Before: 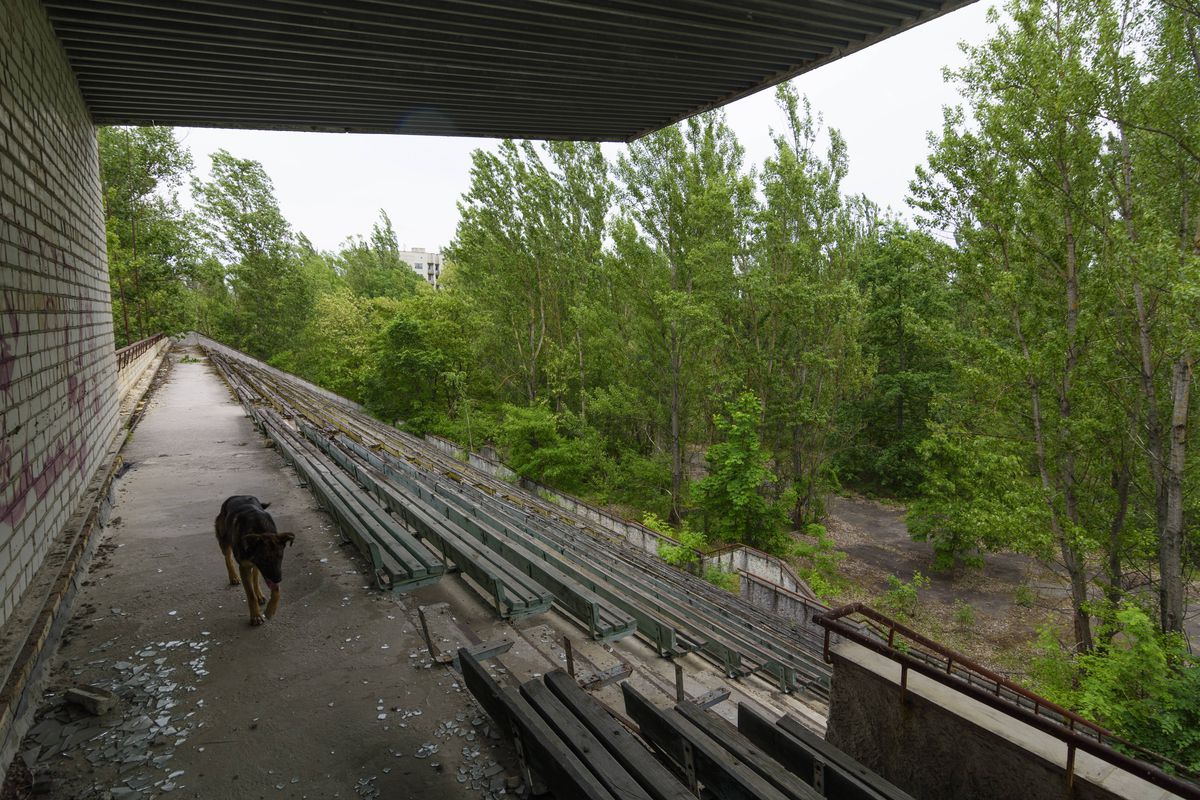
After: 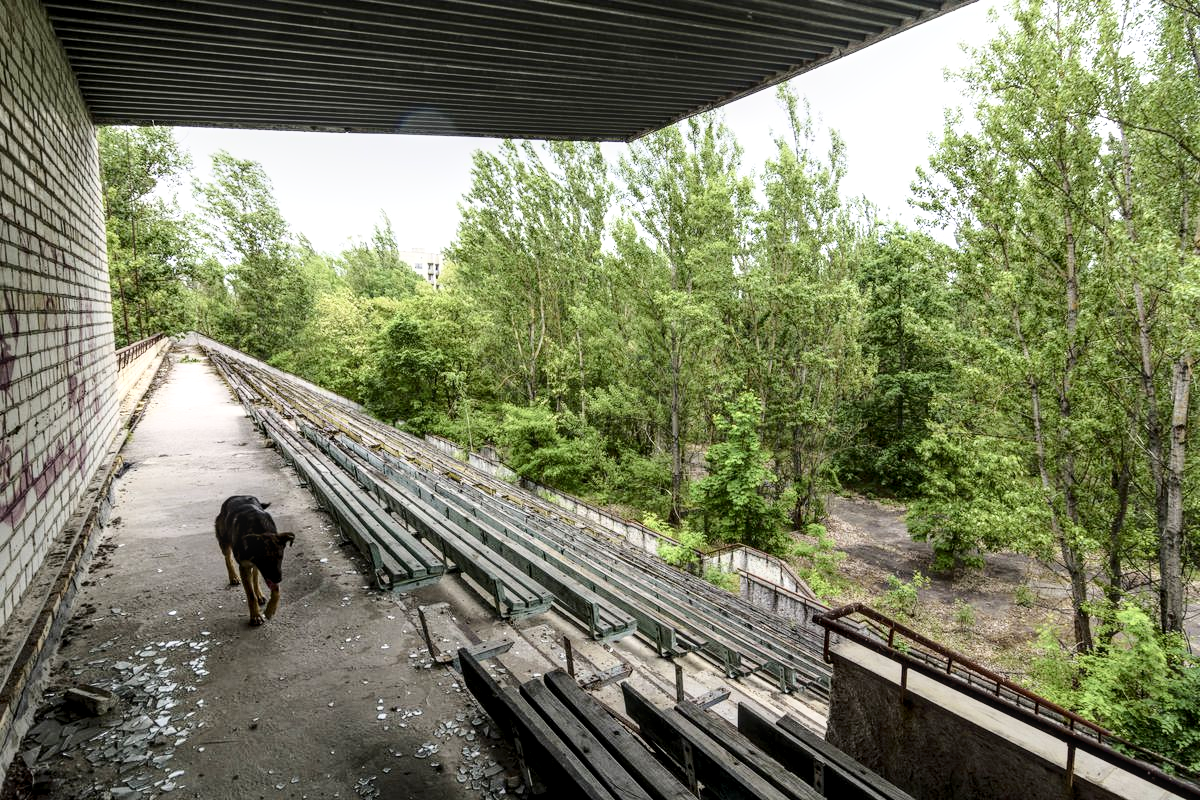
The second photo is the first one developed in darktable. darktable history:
exposure: black level correction 0.001, exposure 0.499 EV, compensate highlight preservation false
color balance rgb: global offset › luminance -0.479%, linear chroma grading › shadows -2.476%, linear chroma grading › highlights -14.383%, linear chroma grading › global chroma -9.492%, linear chroma grading › mid-tones -9.838%, perceptual saturation grading › global saturation 17.226%
base curve: curves: ch0 [(0, 0) (0.028, 0.03) (0.121, 0.232) (0.46, 0.748) (0.859, 0.968) (1, 1)]
local contrast: on, module defaults
contrast brightness saturation: contrast 0.107, saturation -0.174
